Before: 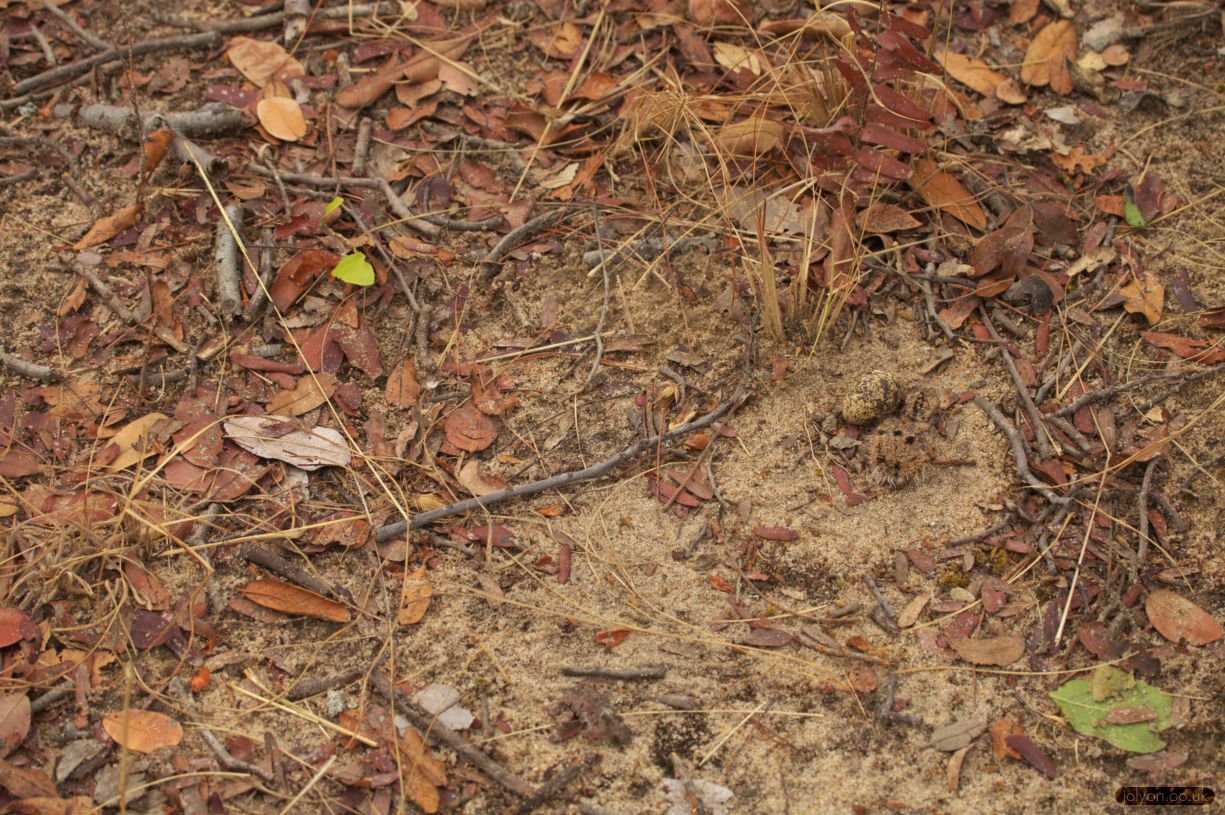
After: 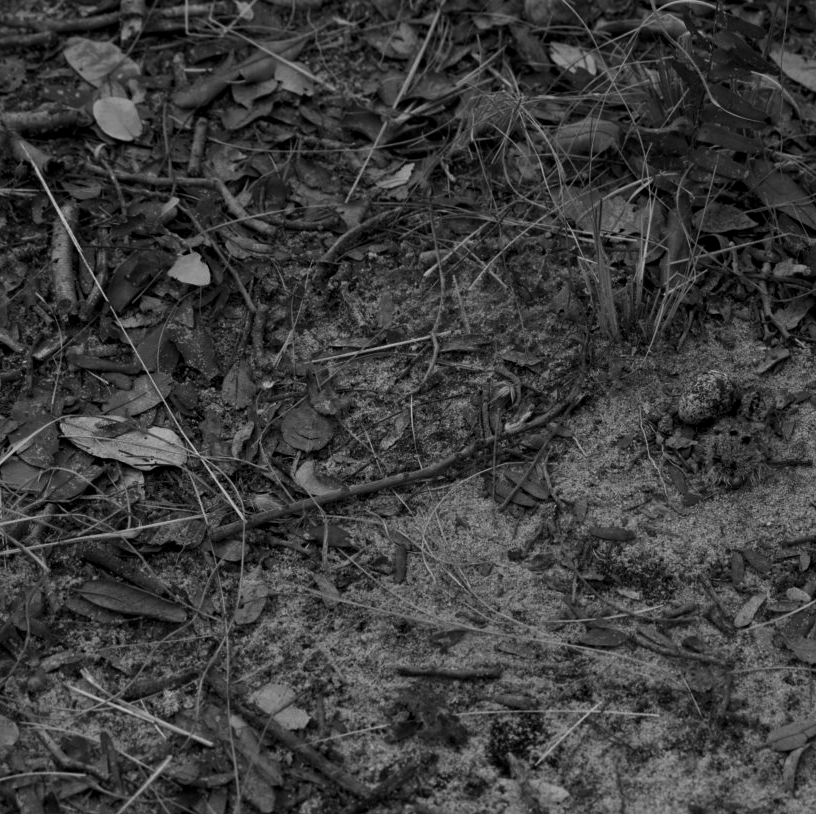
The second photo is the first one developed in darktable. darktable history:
contrast brightness saturation: contrast -0.03, brightness -0.59, saturation -1
rgb levels: preserve colors sum RGB, levels [[0.038, 0.433, 0.934], [0, 0.5, 1], [0, 0.5, 1]]
filmic rgb: black relative exposure -4.93 EV, white relative exposure 2.84 EV, hardness 3.72
crop and rotate: left 13.409%, right 19.924%
